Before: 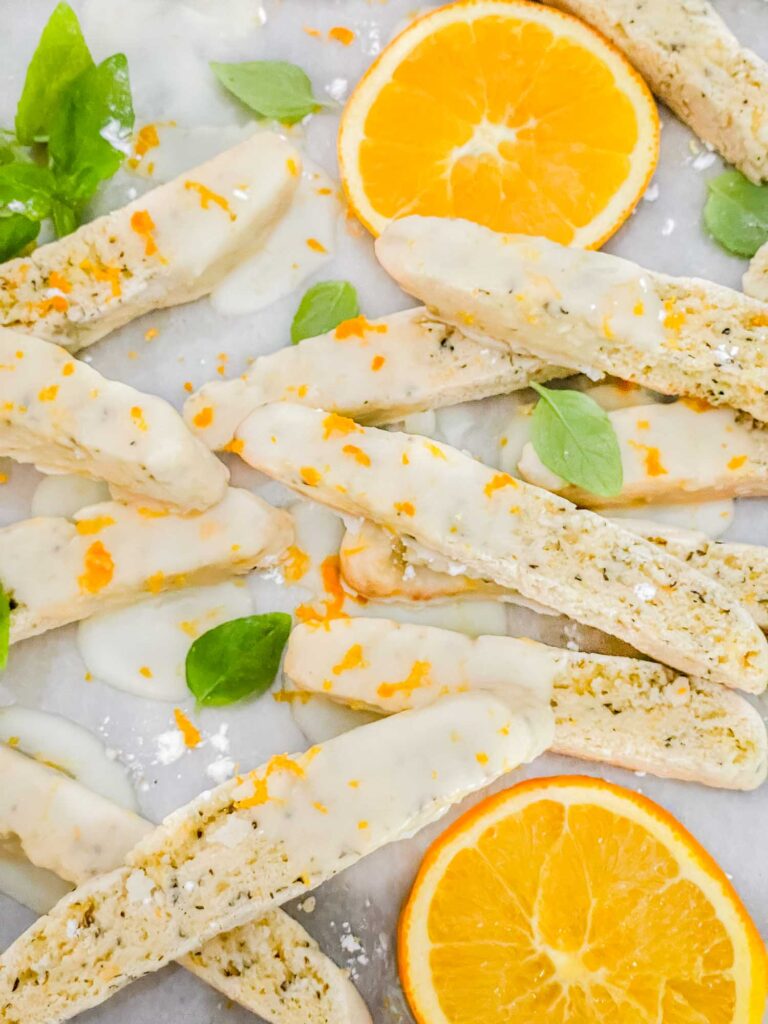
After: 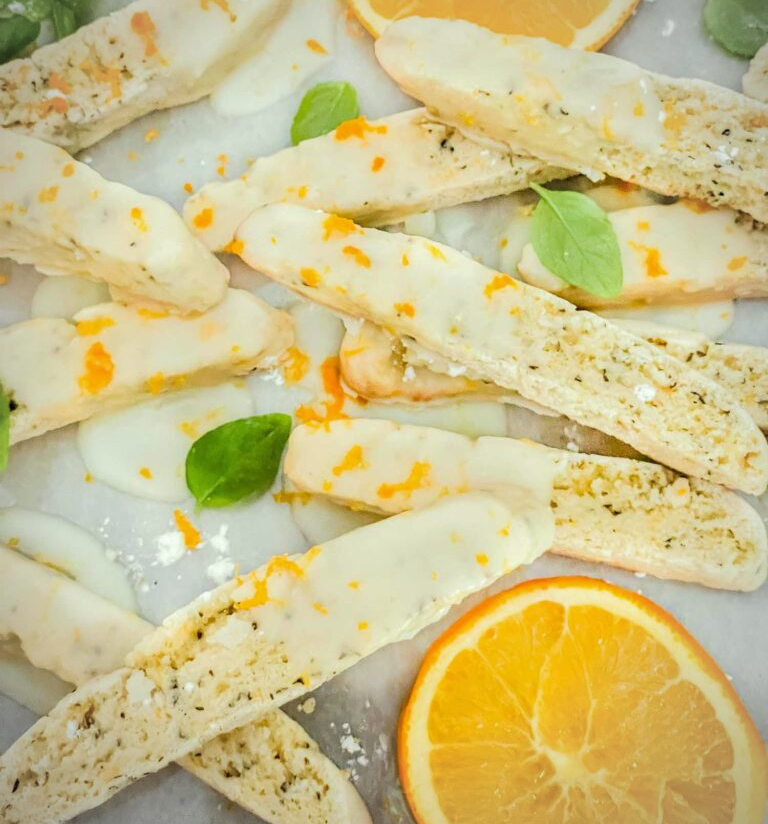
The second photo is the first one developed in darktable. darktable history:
crop and rotate: top 19.443%
velvia: on, module defaults
color correction: highlights a* -4.83, highlights b* 5.06, saturation 0.946
vignetting: fall-off radius 69.74%, automatic ratio true
